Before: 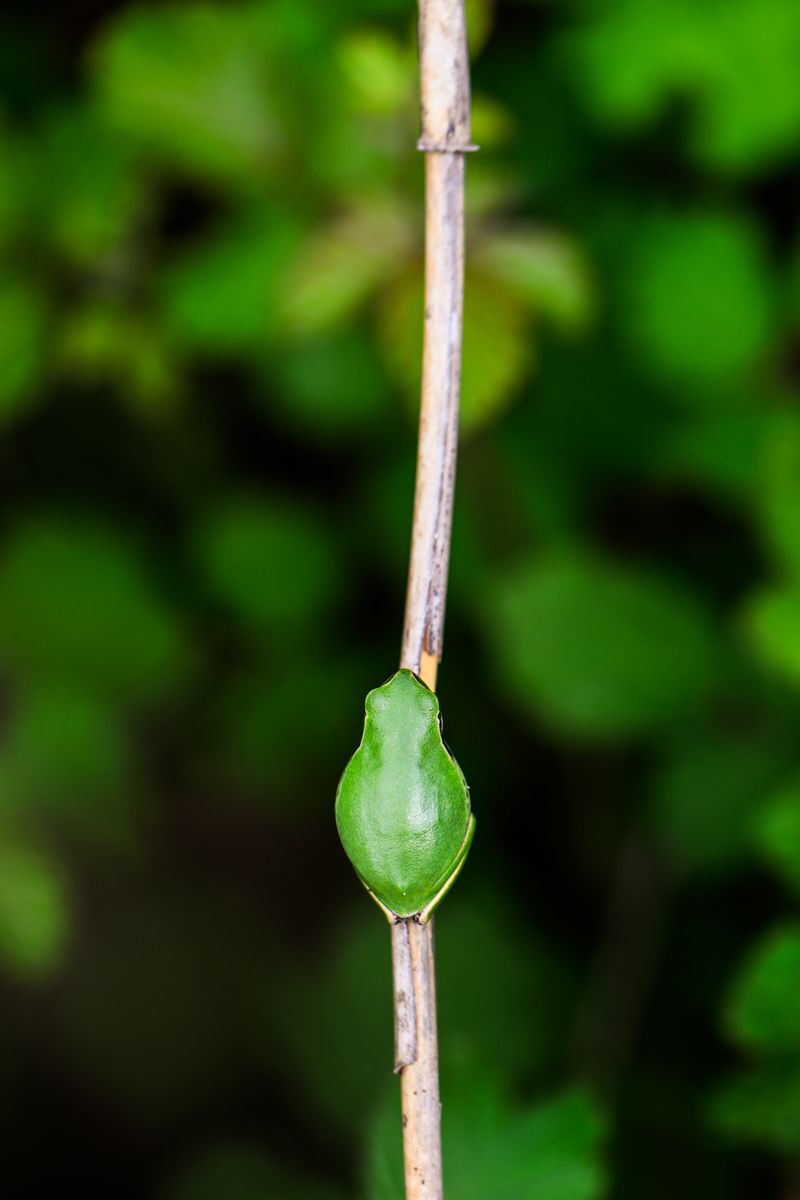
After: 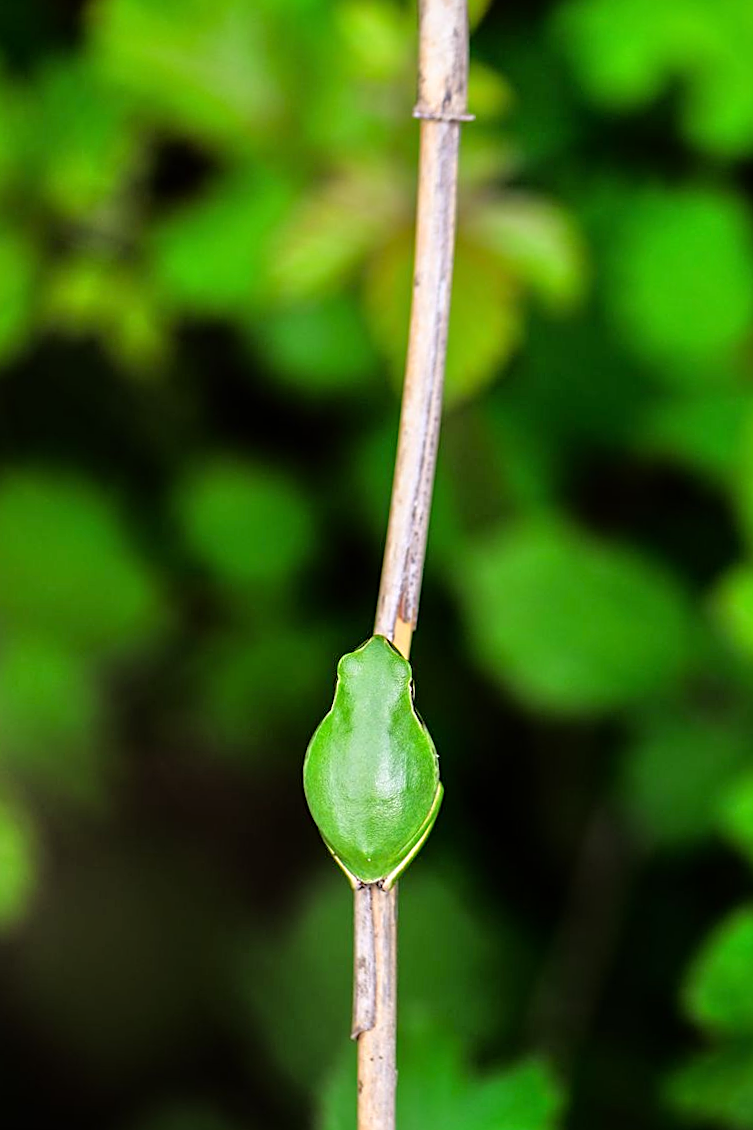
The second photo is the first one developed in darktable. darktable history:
sharpen: on, module defaults
tone equalizer: -7 EV 0.15 EV, -6 EV 0.6 EV, -5 EV 1.15 EV, -4 EV 1.33 EV, -3 EV 1.15 EV, -2 EV 0.6 EV, -1 EV 0.15 EV, mask exposure compensation -0.5 EV
crop and rotate: angle -2.38°
